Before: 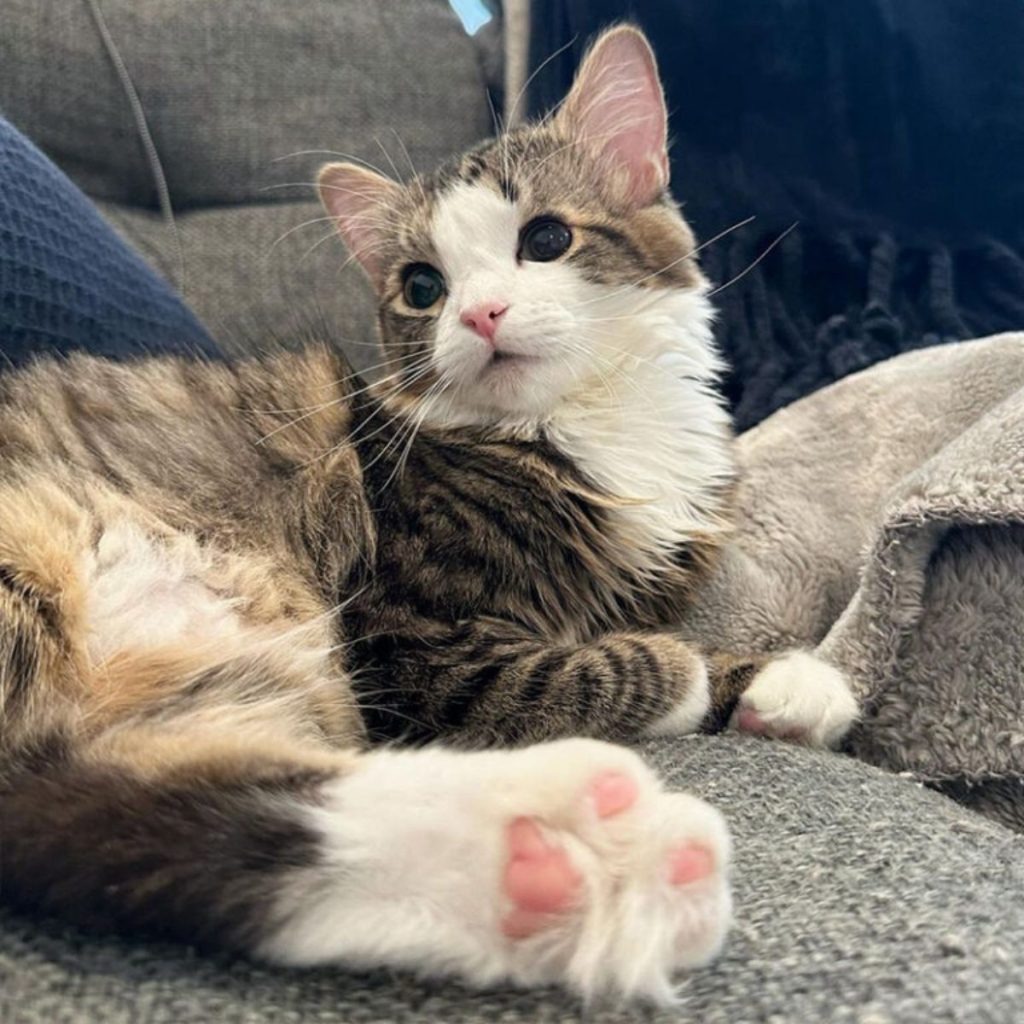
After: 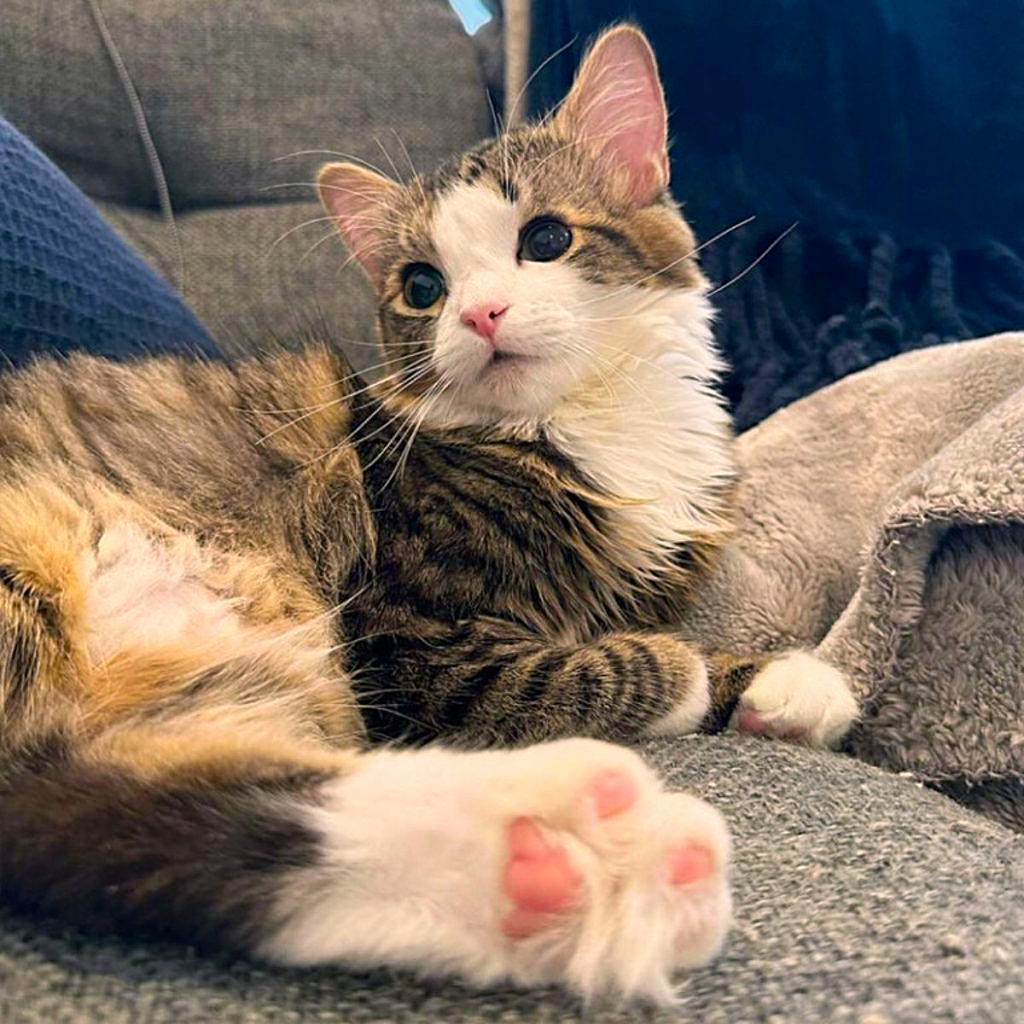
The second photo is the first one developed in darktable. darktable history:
sharpen: on, module defaults
color balance rgb: highlights gain › chroma 2.463%, highlights gain › hue 38.01°, linear chroma grading › global chroma 14.748%, perceptual saturation grading › global saturation 9.677%, global vibrance 30.246%
